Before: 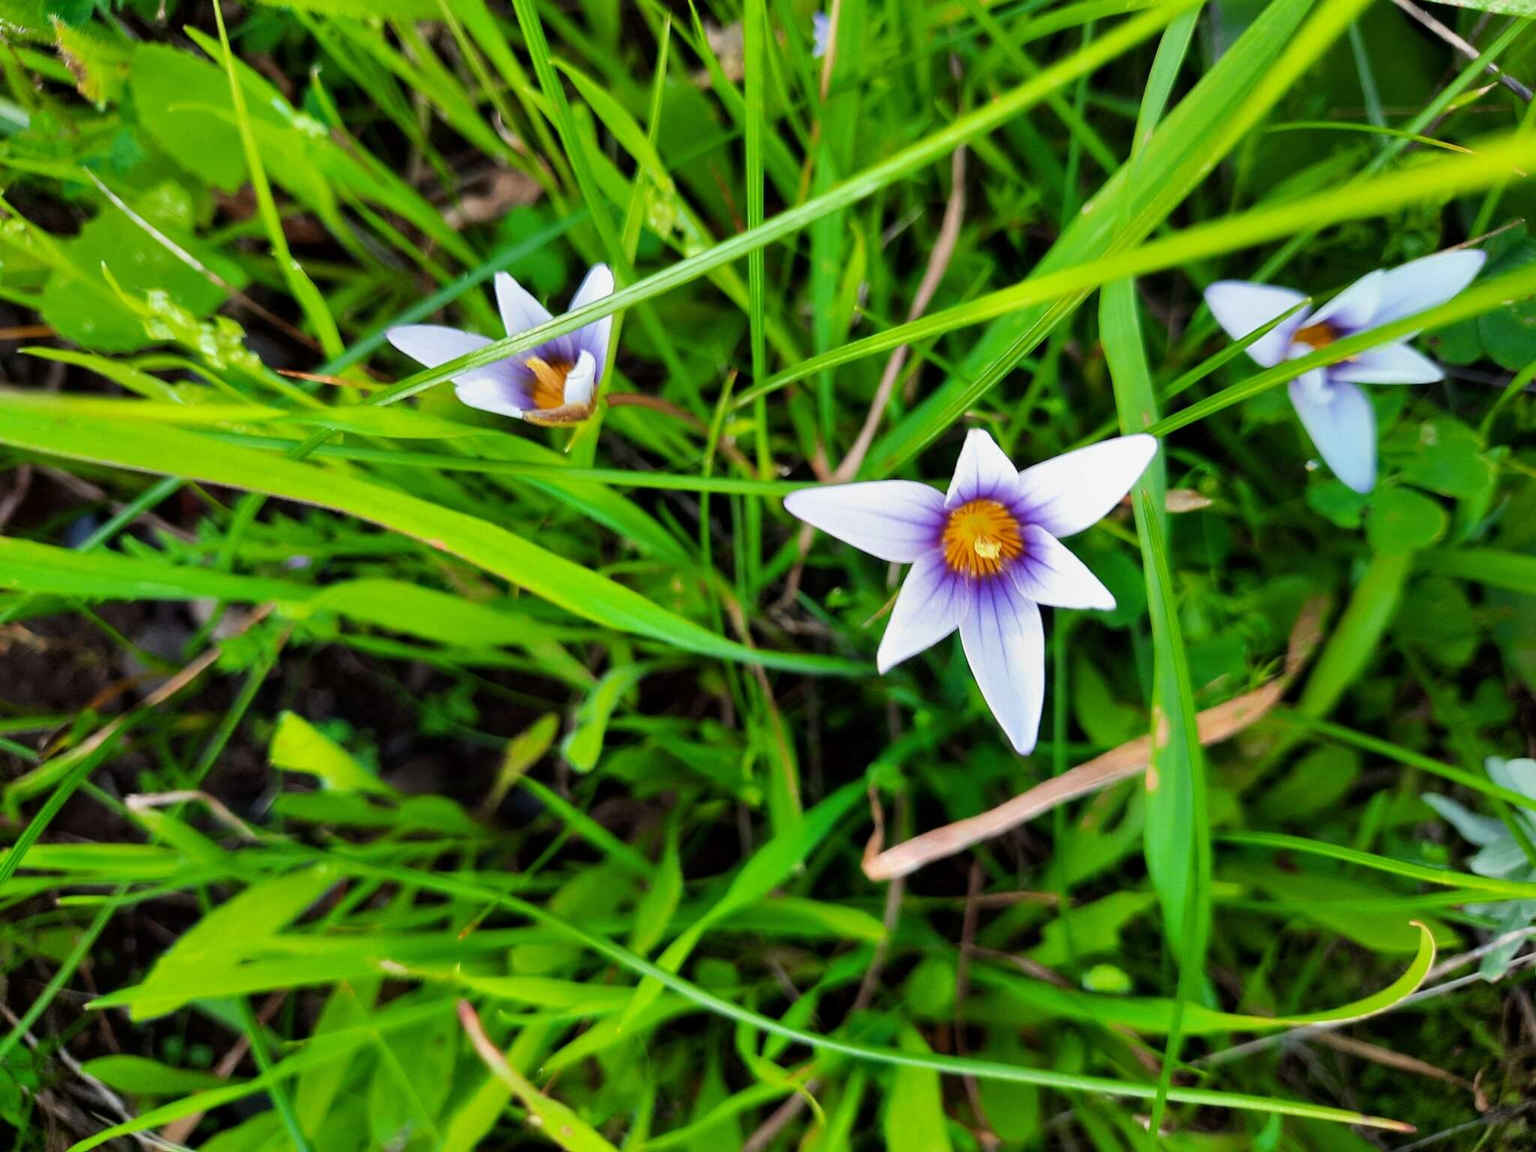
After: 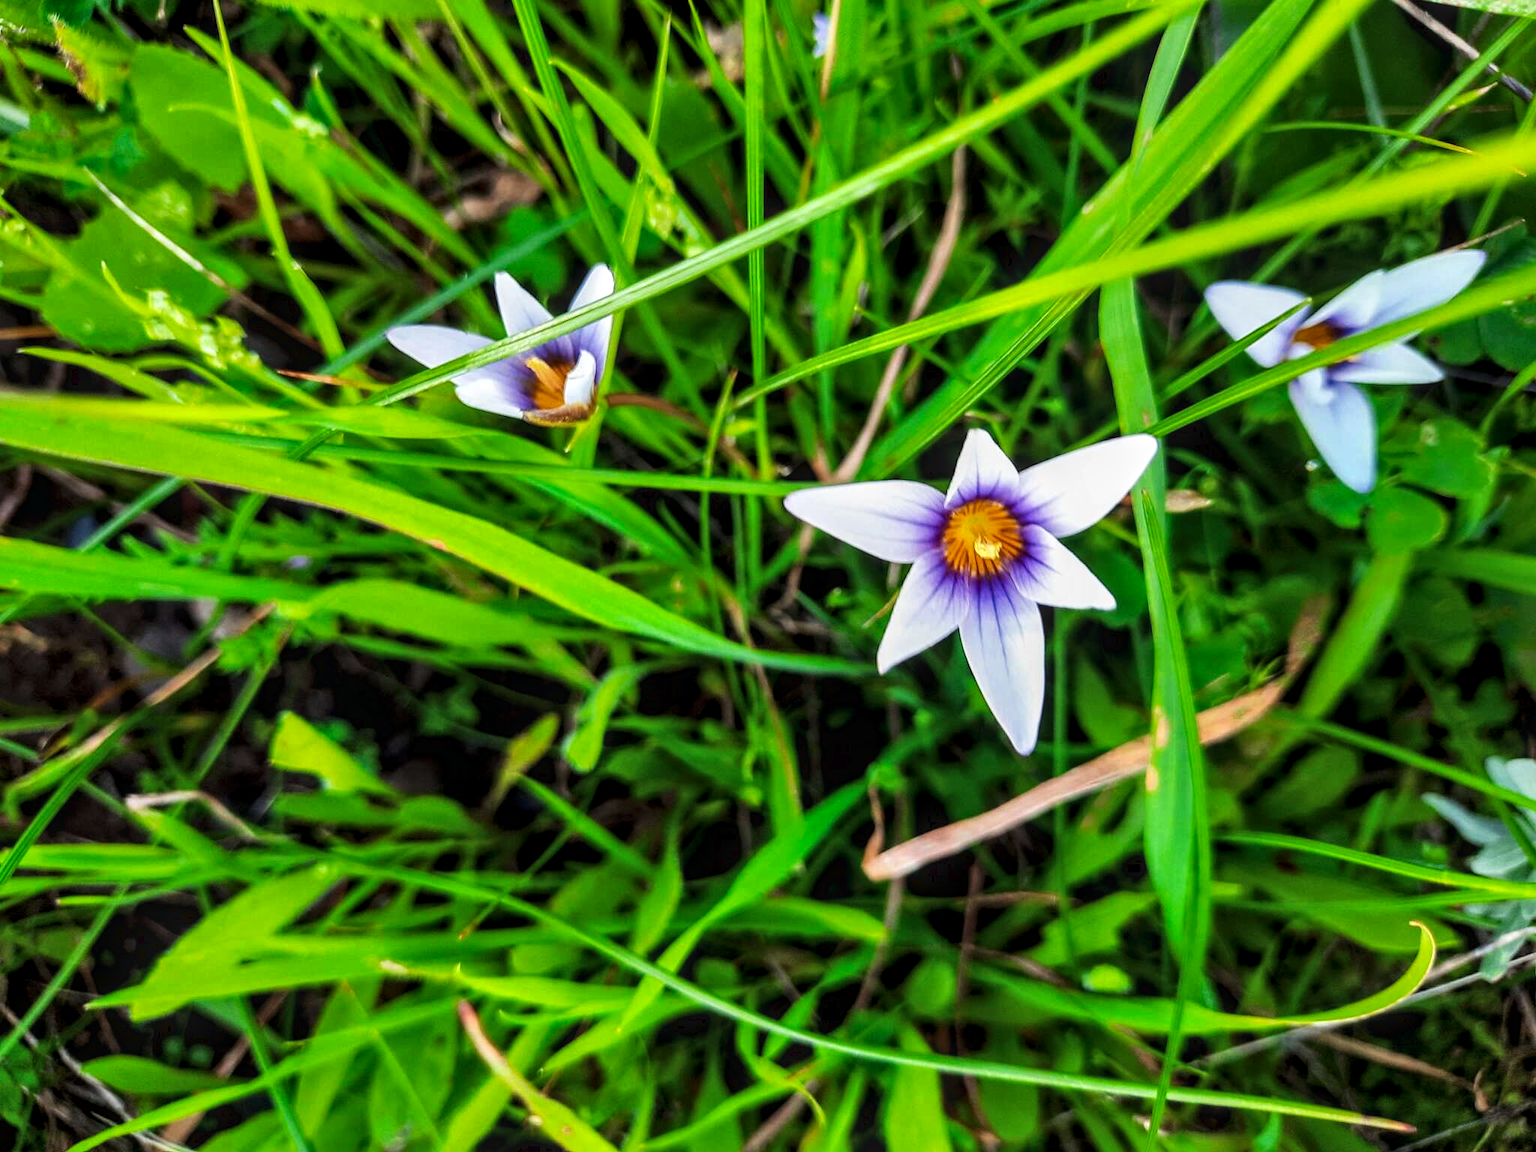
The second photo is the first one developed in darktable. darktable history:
tone curve: curves: ch0 [(0, 0) (0.003, 0.038) (0.011, 0.035) (0.025, 0.03) (0.044, 0.044) (0.069, 0.062) (0.1, 0.087) (0.136, 0.114) (0.177, 0.15) (0.224, 0.193) (0.277, 0.242) (0.335, 0.299) (0.399, 0.361) (0.468, 0.437) (0.543, 0.521) (0.623, 0.614) (0.709, 0.717) (0.801, 0.817) (0.898, 0.913) (1, 1)], preserve colors none
local contrast: highlights 61%, detail 143%, midtone range 0.428
tone equalizer: on, module defaults
